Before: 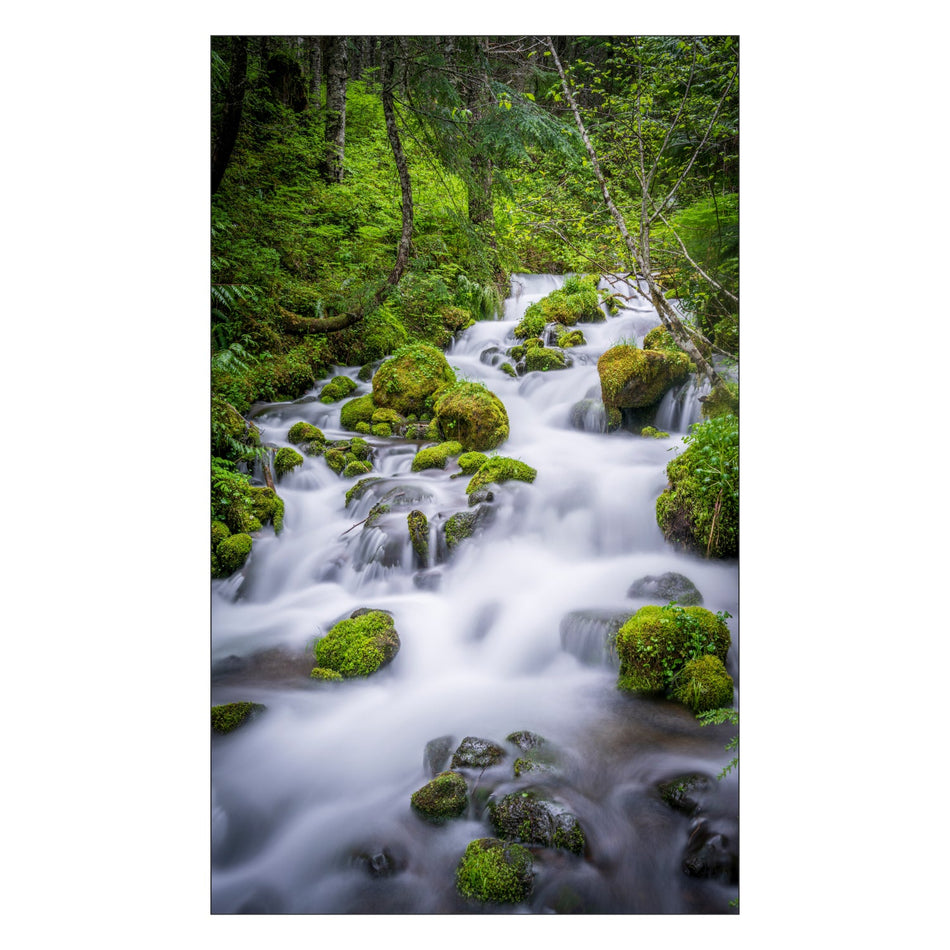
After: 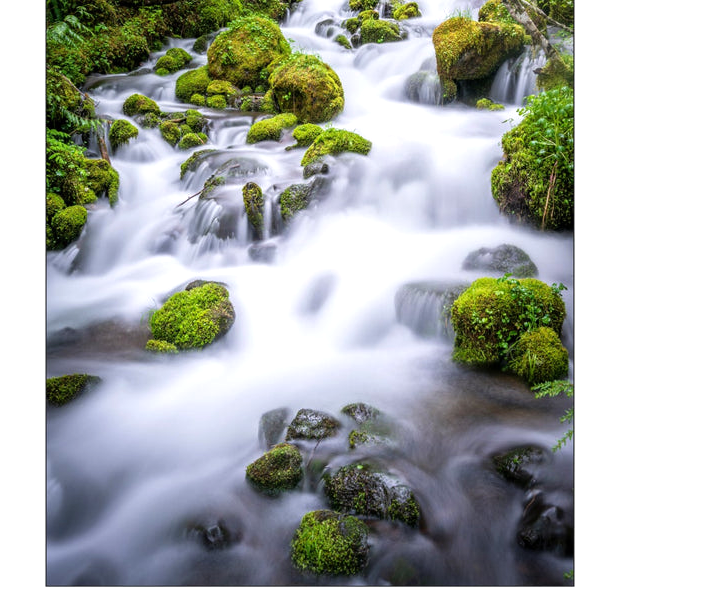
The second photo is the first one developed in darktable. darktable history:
crop and rotate: left 17.489%, top 34.691%, right 7.717%, bottom 0.998%
tone equalizer: -8 EV -0.39 EV, -7 EV -0.389 EV, -6 EV -0.317 EV, -5 EV -0.259 EV, -3 EV 0.192 EV, -2 EV 0.324 EV, -1 EV 0.37 EV, +0 EV 0.422 EV
